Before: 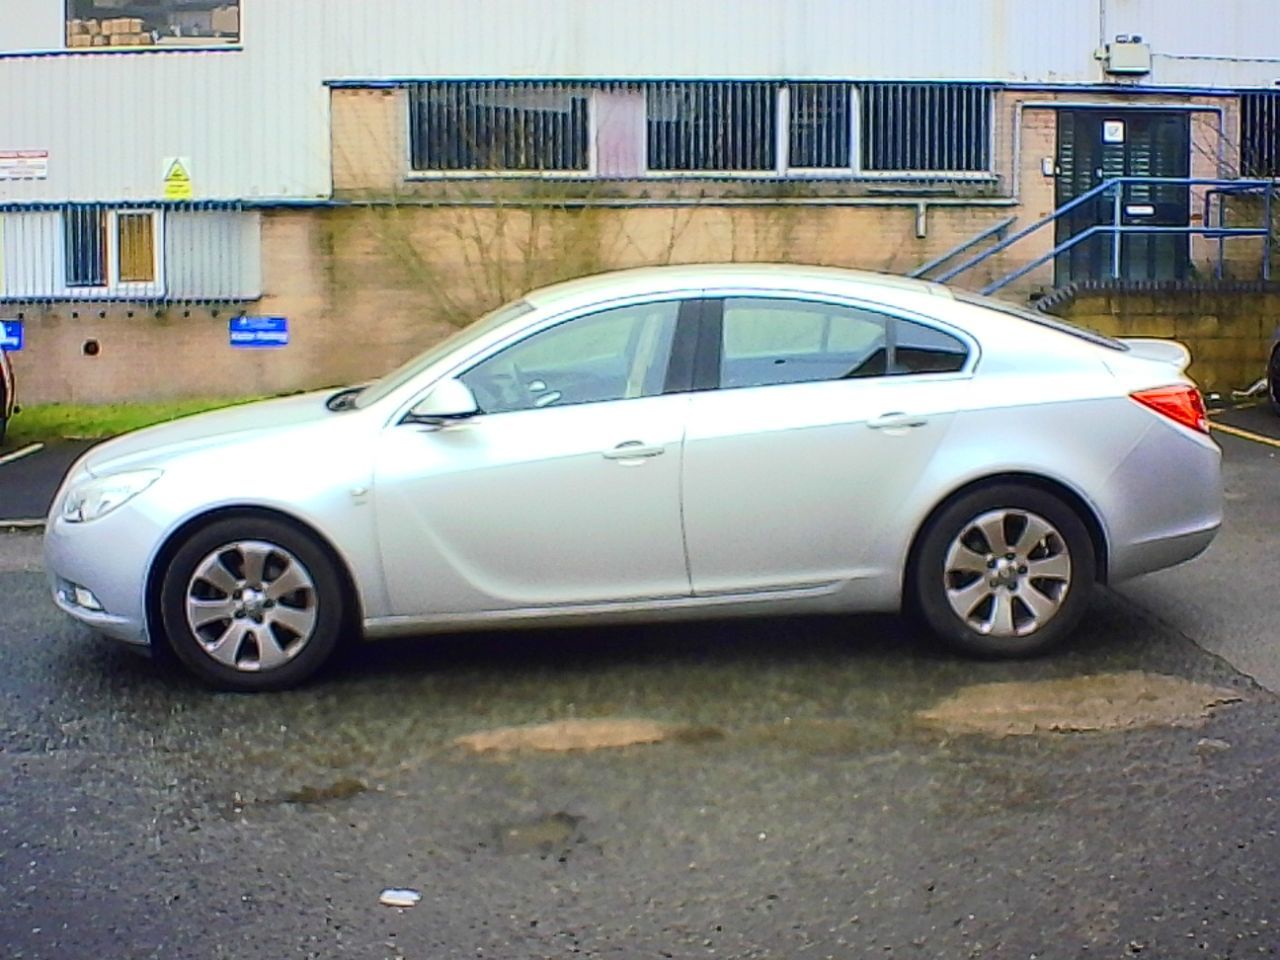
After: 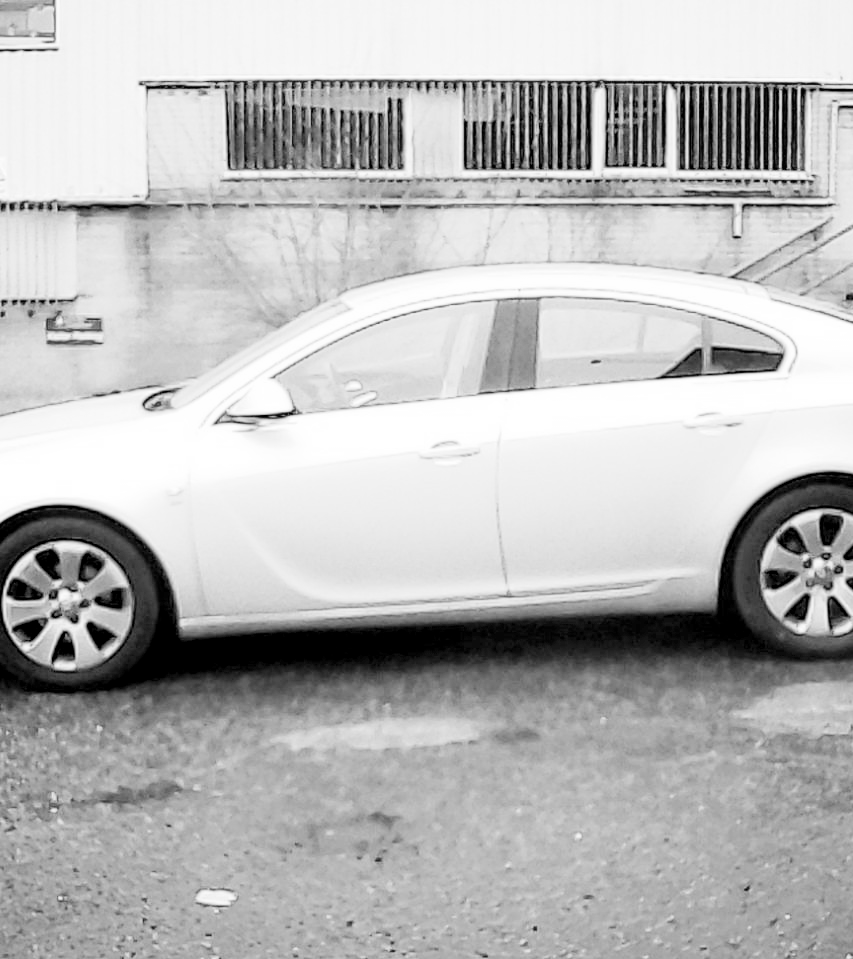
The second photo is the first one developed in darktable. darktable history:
monochrome: on, module defaults
crop and rotate: left 14.385%, right 18.948%
contrast brightness saturation: brightness 0.18, saturation -0.5
color balance rgb: shadows lift › chroma 1%, shadows lift › hue 240.84°, highlights gain › chroma 2%, highlights gain › hue 73.2°, global offset › luminance -0.5%, perceptual saturation grading › global saturation 20%, perceptual saturation grading › highlights -25%, perceptual saturation grading › shadows 50%, global vibrance 25.26%
tone curve: curves: ch0 [(0, 0) (0.055, 0.057) (0.258, 0.307) (0.434, 0.543) (0.517, 0.657) (0.745, 0.874) (1, 1)]; ch1 [(0, 0) (0.346, 0.307) (0.418, 0.383) (0.46, 0.439) (0.482, 0.493) (0.502, 0.503) (0.517, 0.514) (0.55, 0.561) (0.588, 0.603) (0.646, 0.688) (1, 1)]; ch2 [(0, 0) (0.346, 0.34) (0.431, 0.45) (0.485, 0.499) (0.5, 0.503) (0.527, 0.525) (0.545, 0.562) (0.679, 0.706) (1, 1)], color space Lab, independent channels, preserve colors none
